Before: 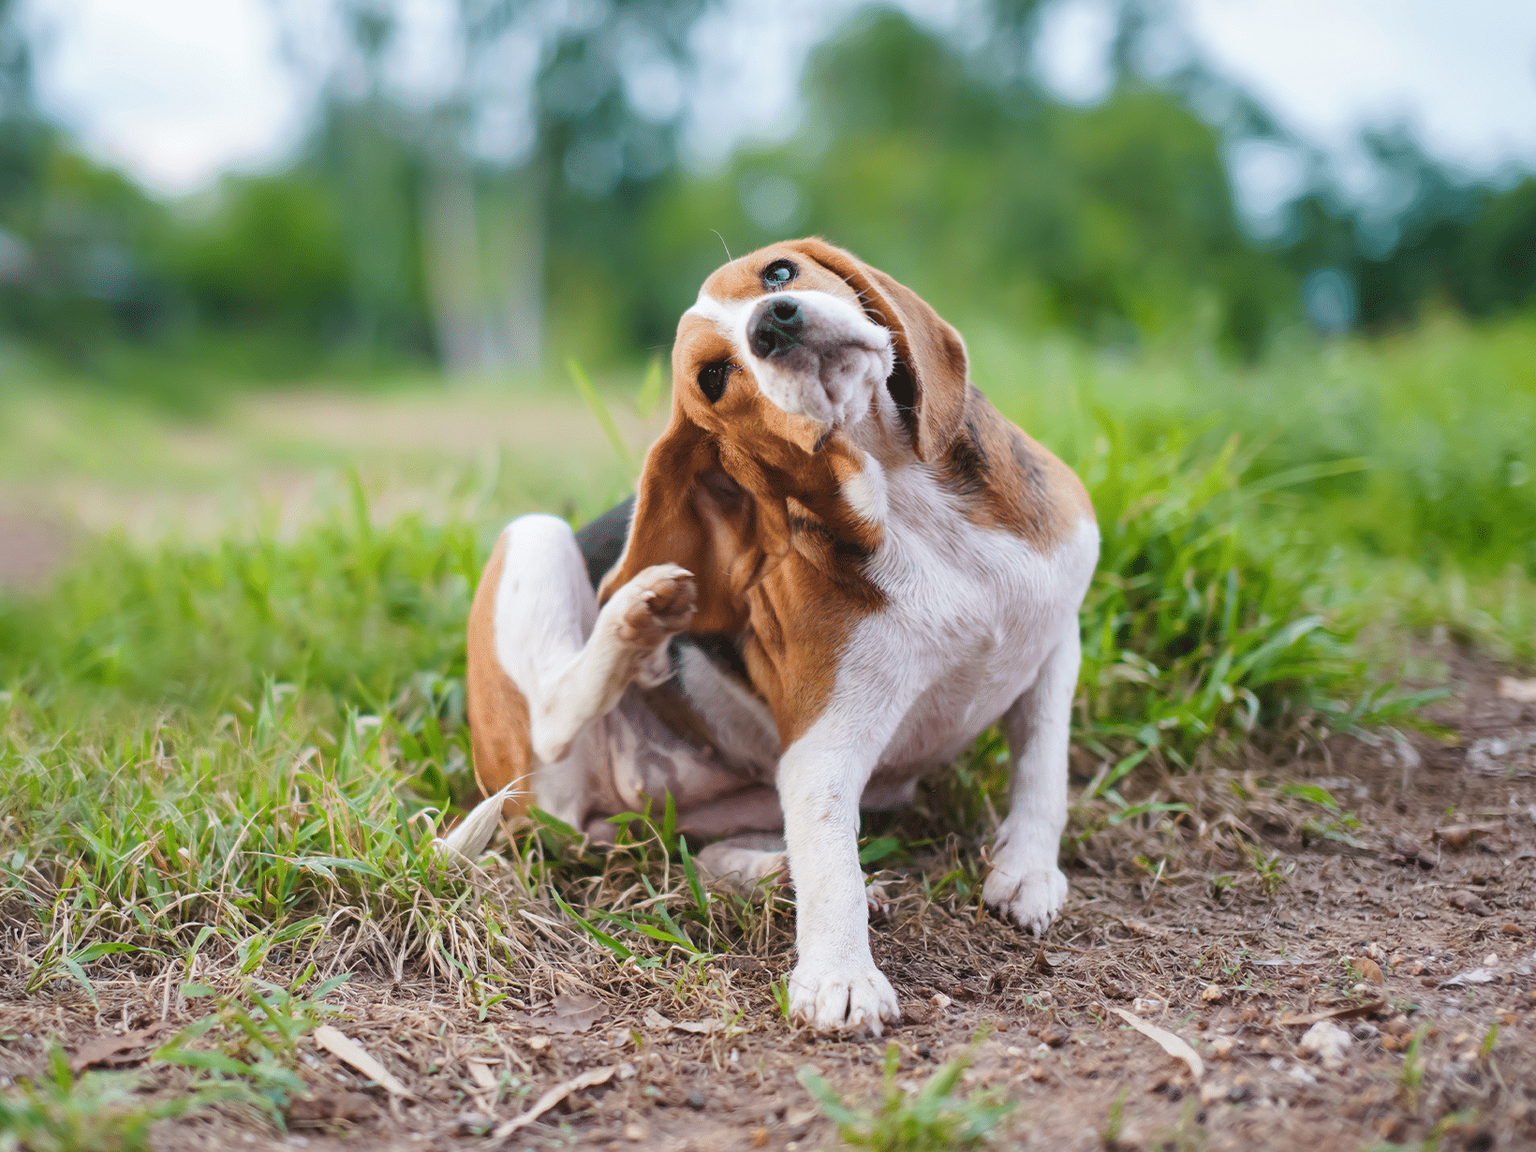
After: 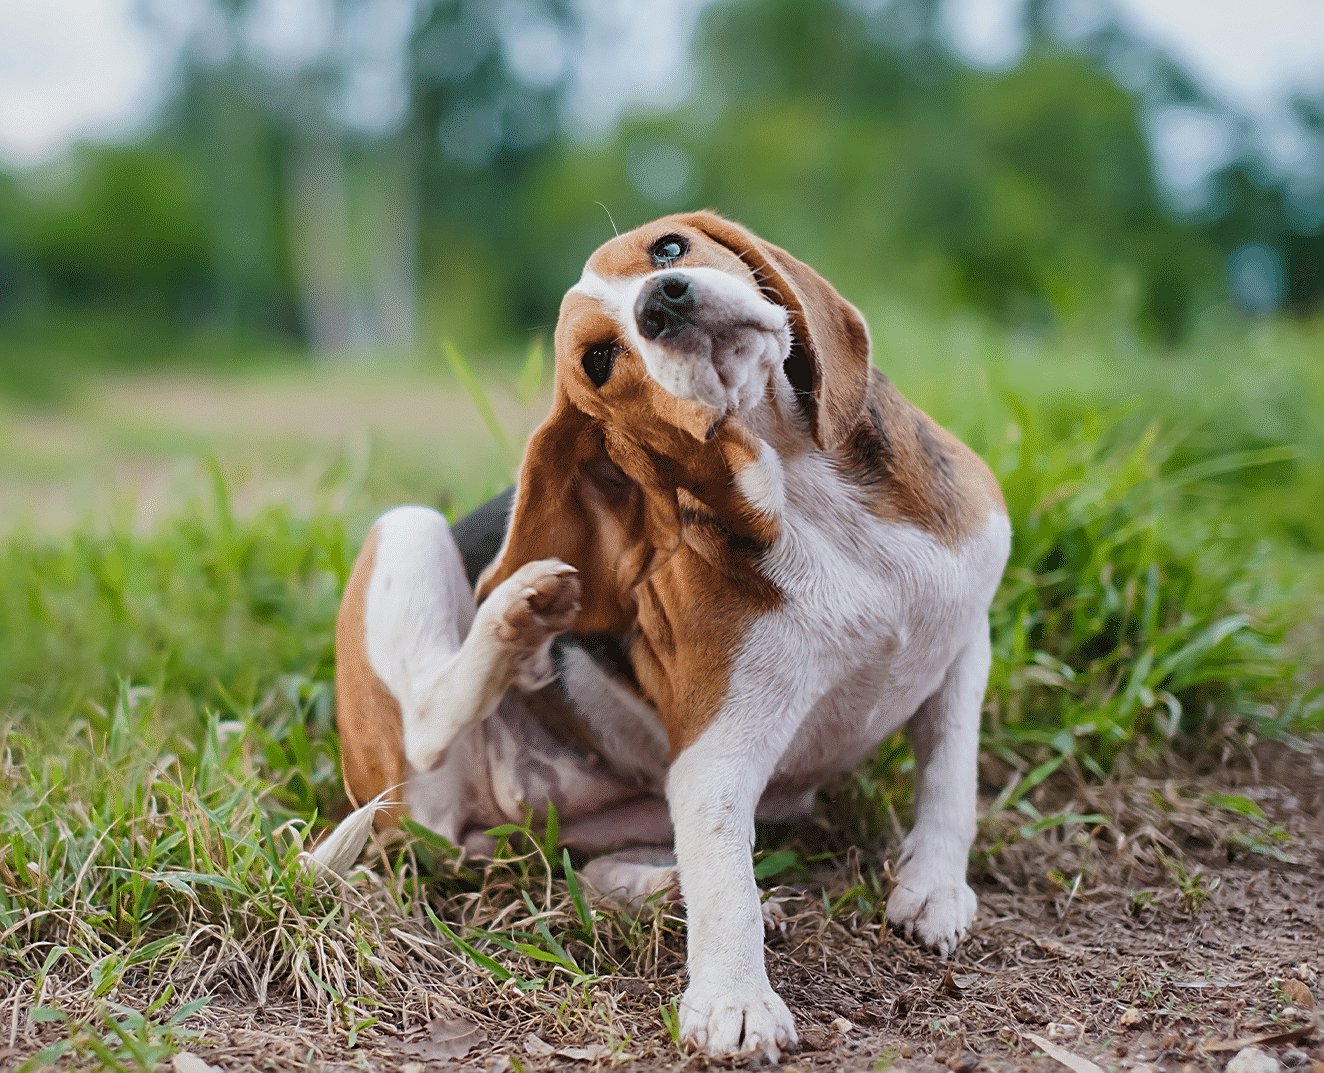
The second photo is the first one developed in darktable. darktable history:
exposure: exposure -0.288 EV, compensate exposure bias true, compensate highlight preservation false
sharpen: on, module defaults
crop: left 9.965%, top 3.518%, right 9.267%, bottom 9.166%
base curve: curves: ch0 [(0, 0) (0.472, 0.455) (1, 1)], preserve colors none
local contrast: mode bilateral grid, contrast 21, coarseness 51, detail 119%, midtone range 0.2
